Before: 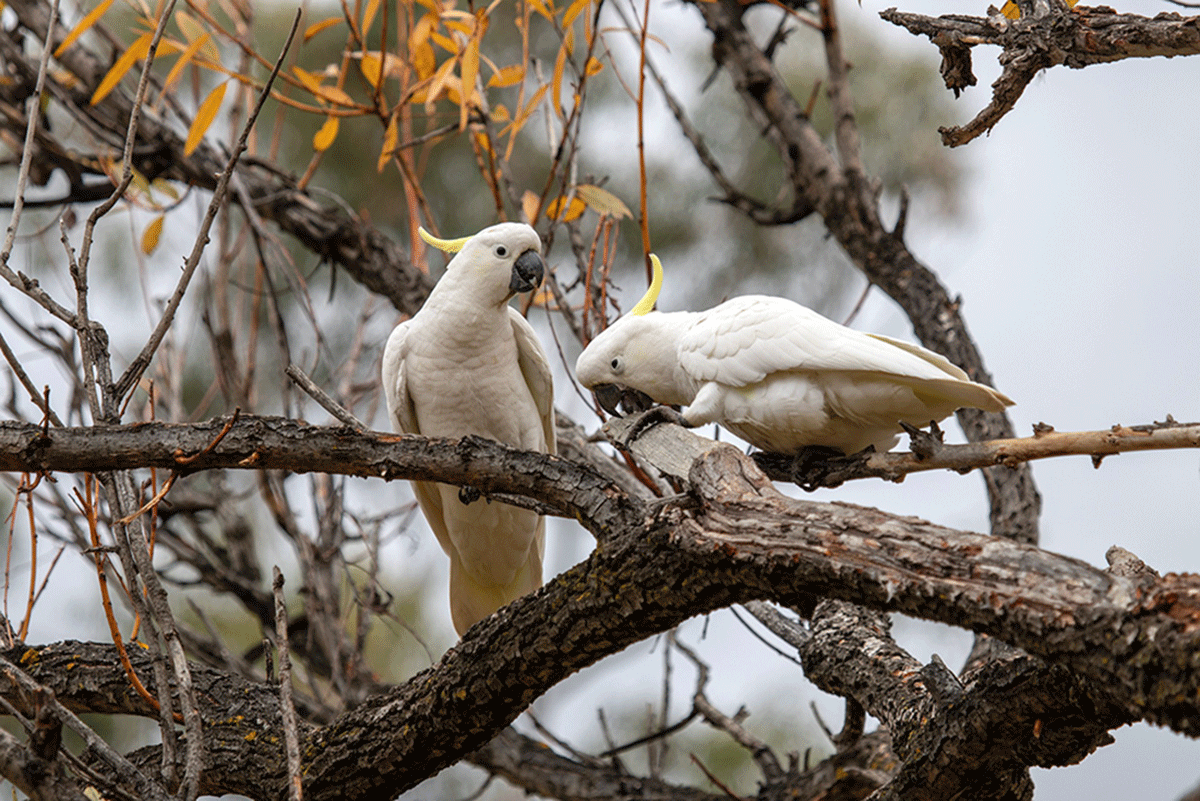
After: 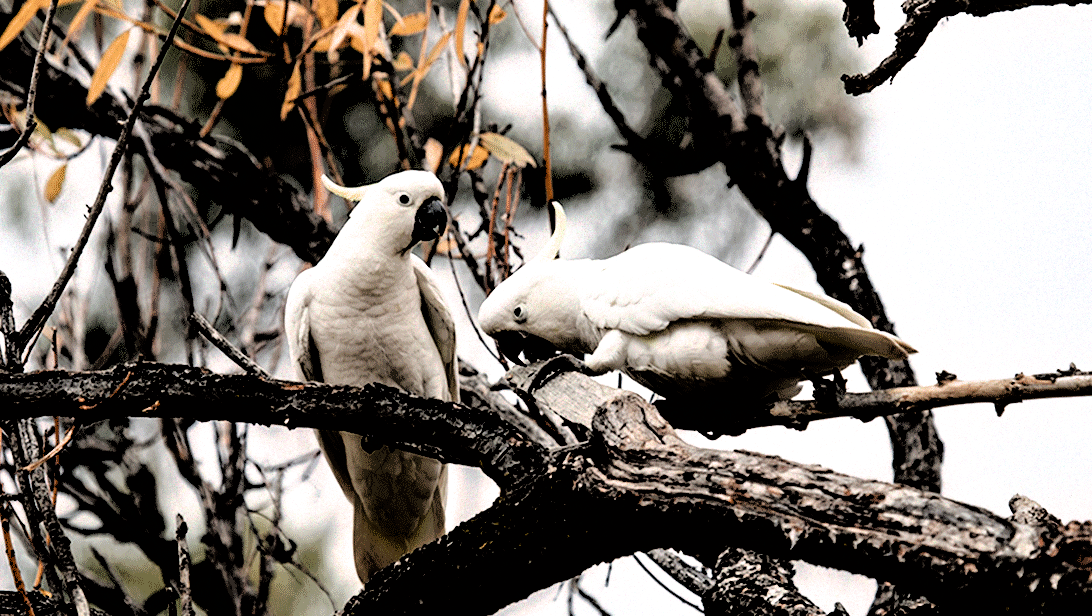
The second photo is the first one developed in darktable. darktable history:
crop: left 8.155%, top 6.611%, bottom 15.385%
filmic rgb: black relative exposure -1 EV, white relative exposure 2.05 EV, hardness 1.52, contrast 2.25, enable highlight reconstruction true
